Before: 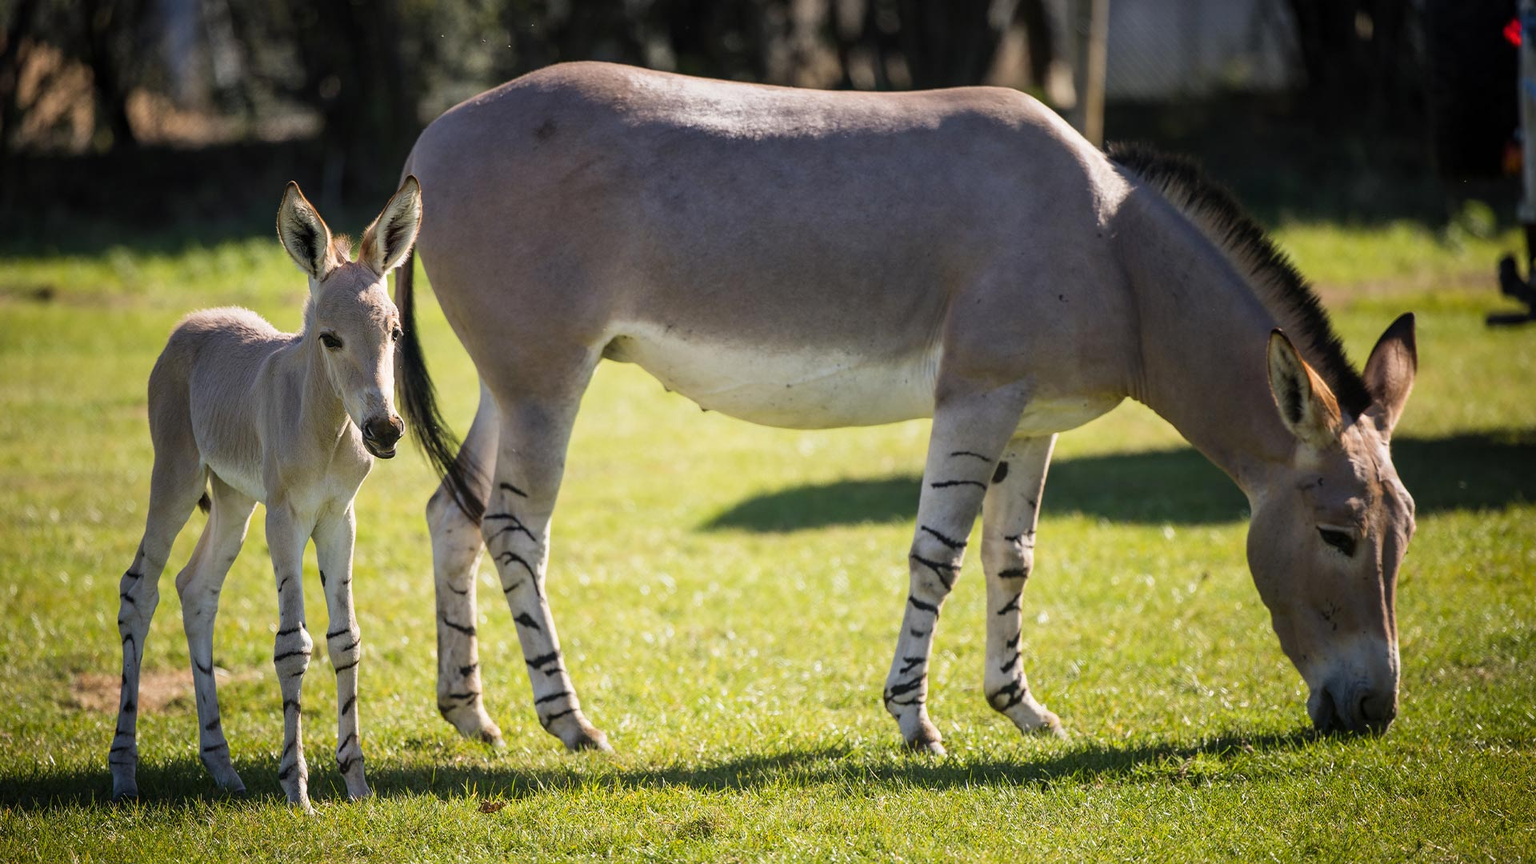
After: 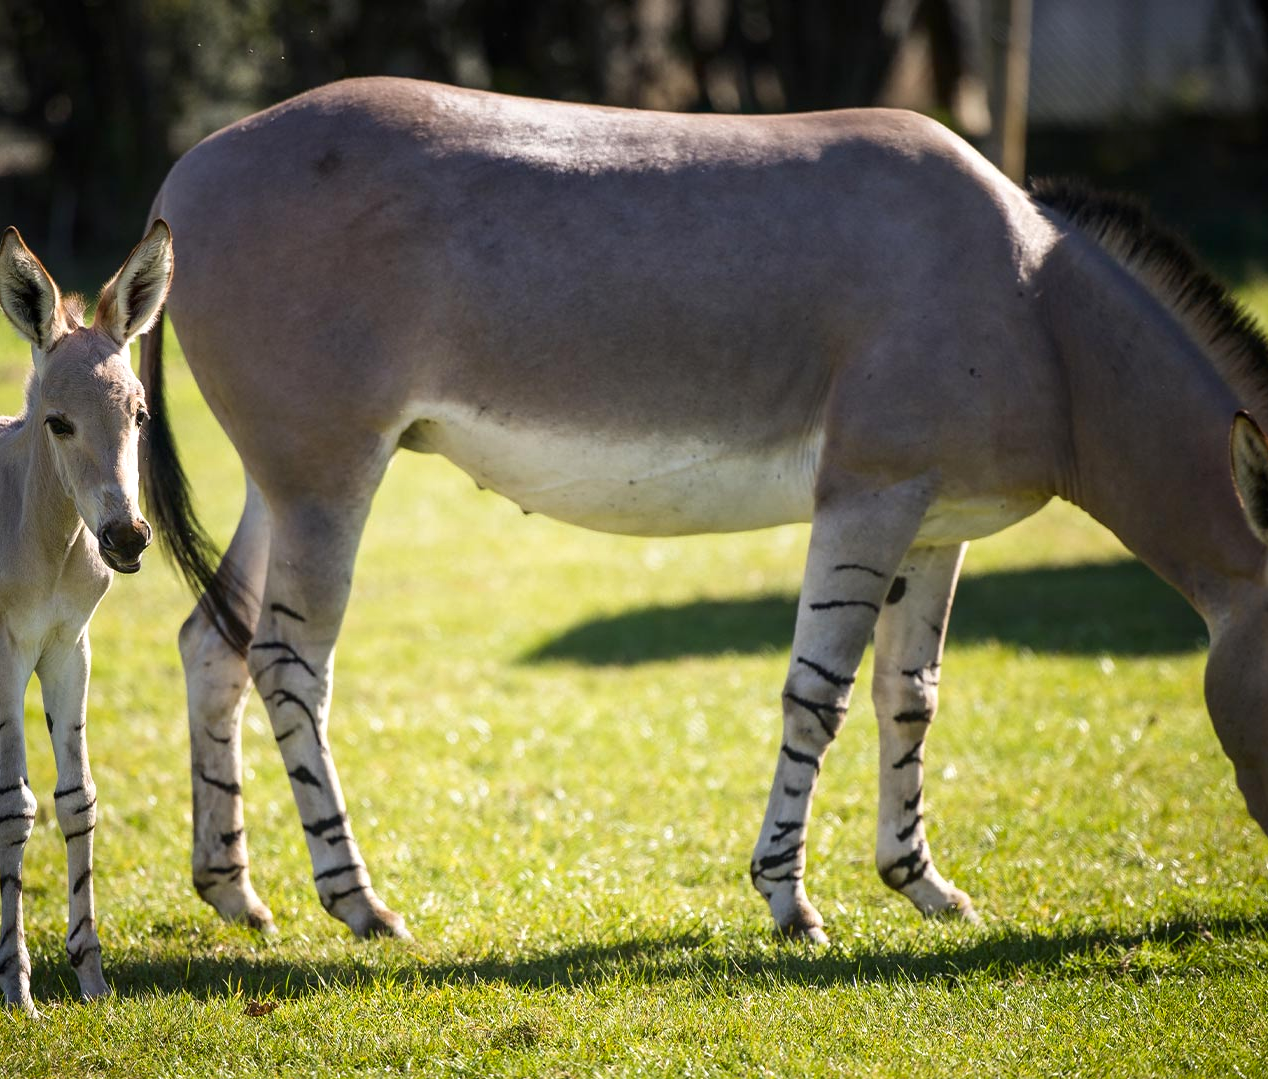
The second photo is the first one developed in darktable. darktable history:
exposure: exposure 0.217 EV, compensate highlight preservation false
contrast brightness saturation: brightness -0.09
crop and rotate: left 18.442%, right 15.508%
